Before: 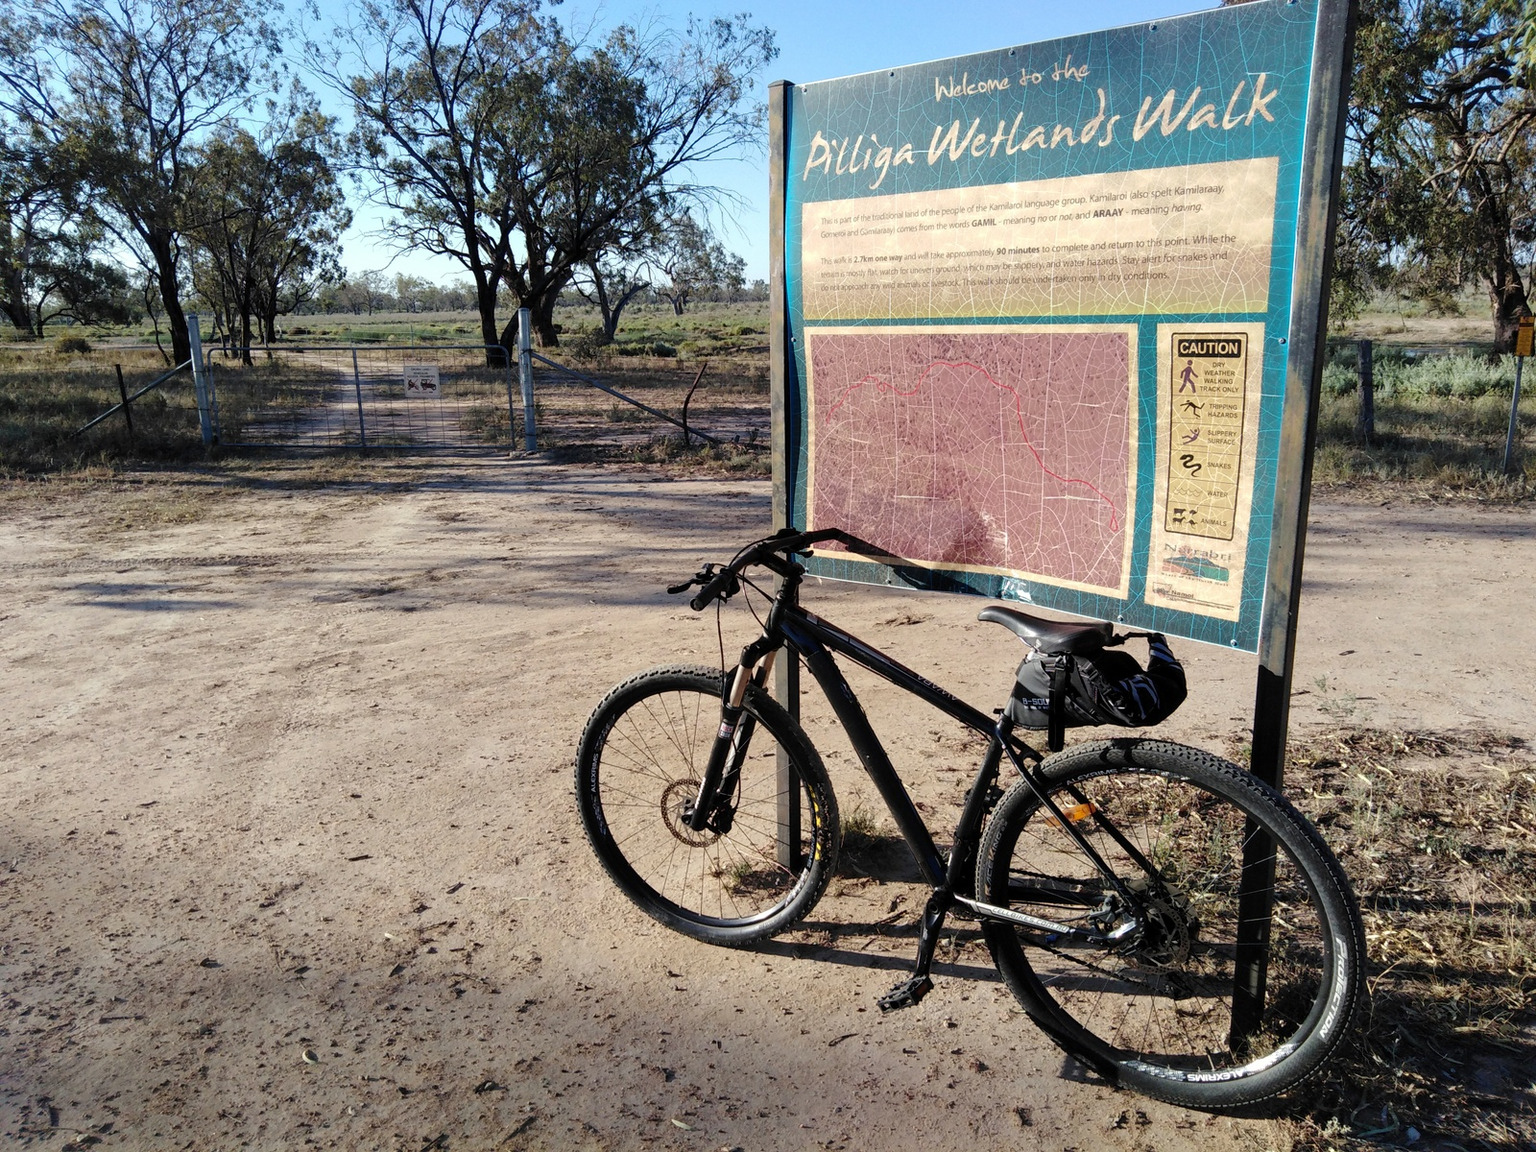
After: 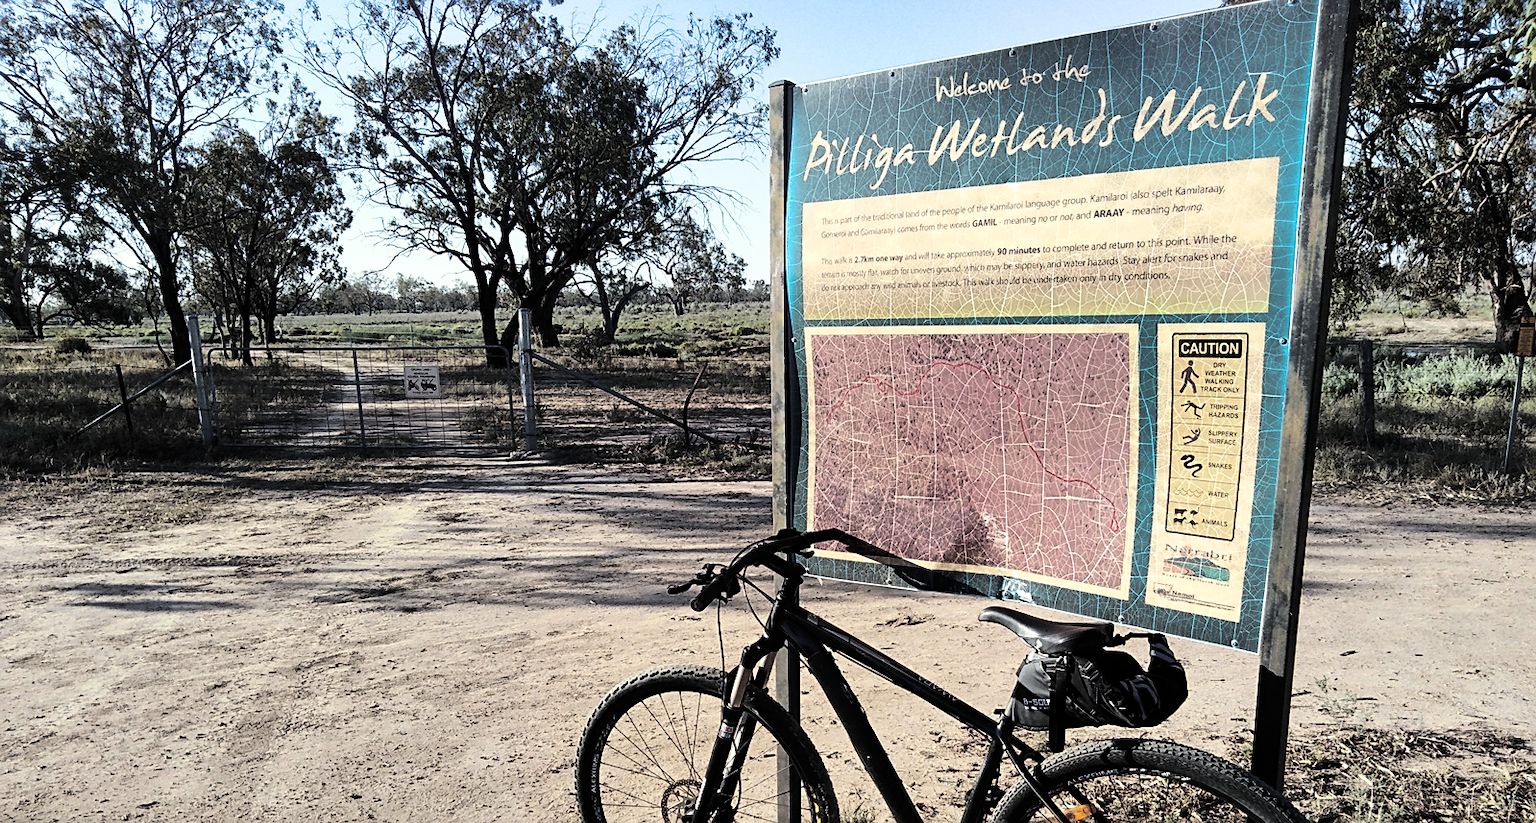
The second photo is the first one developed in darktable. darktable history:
contrast brightness saturation: contrast 0.28
crop: bottom 28.576%
sharpen: on, module defaults
split-toning: shadows › hue 43.2°, shadows › saturation 0, highlights › hue 50.4°, highlights › saturation 1
exposure: compensate highlight preservation false
shadows and highlights: soften with gaussian
white balance: red 0.982, blue 1.018
